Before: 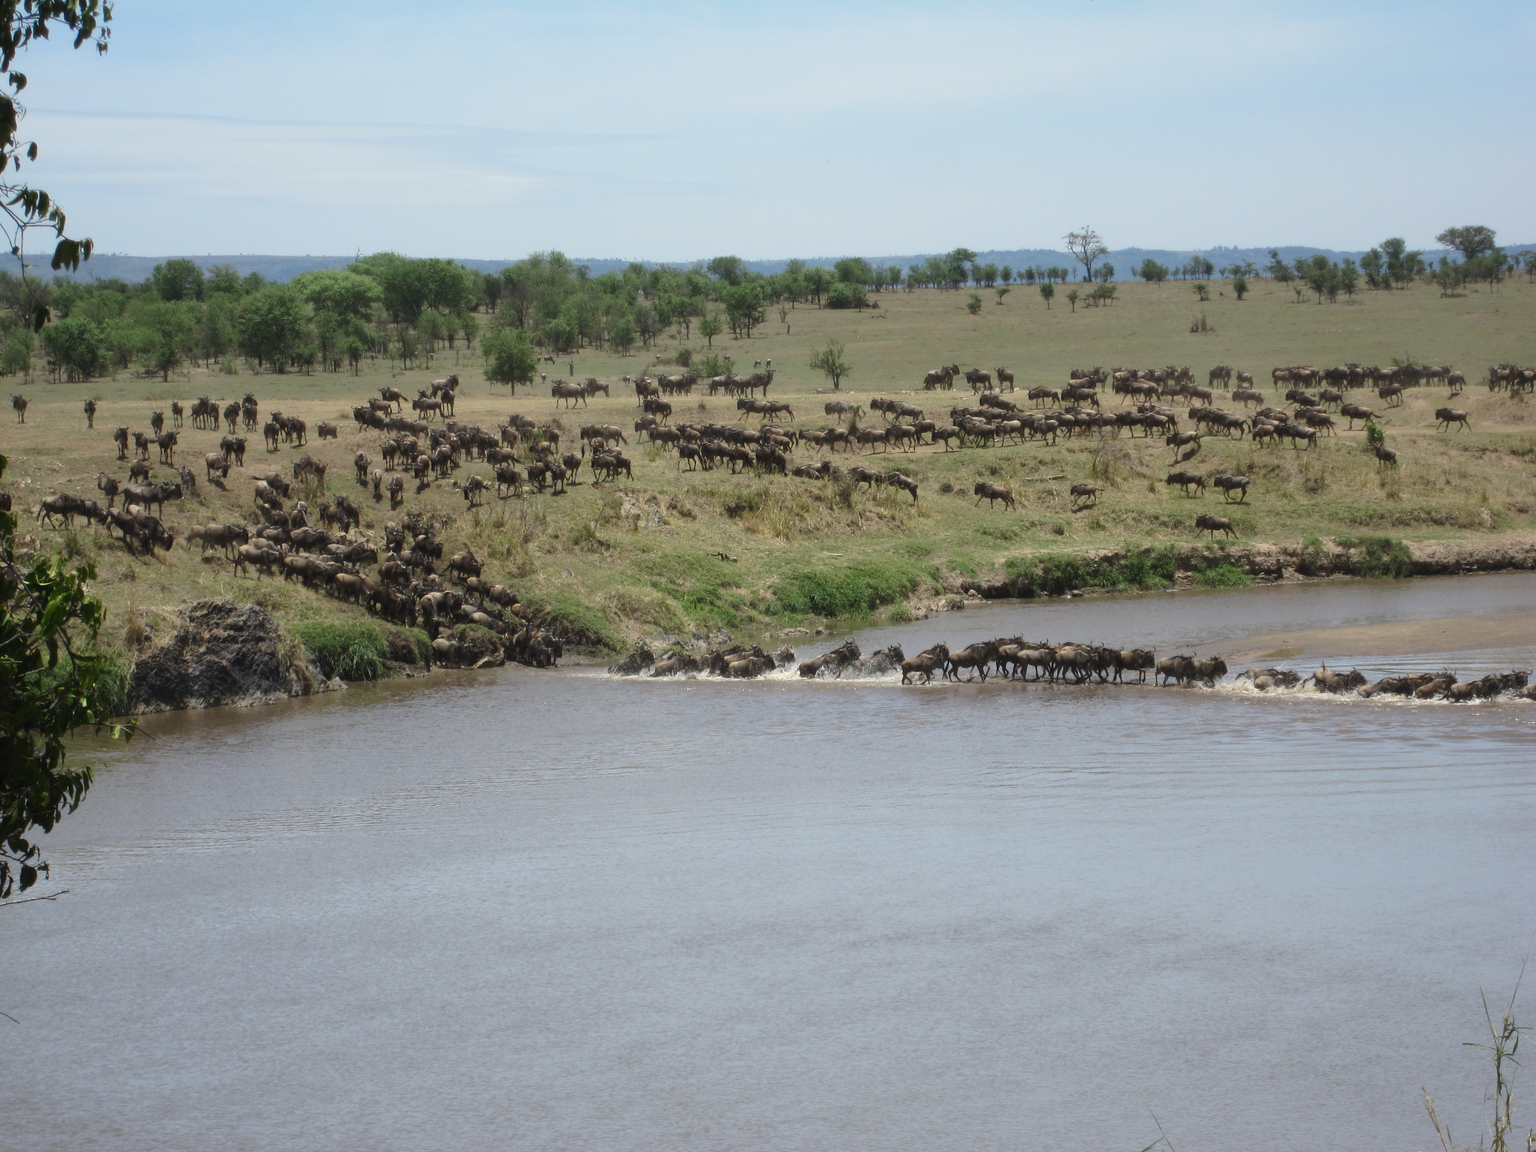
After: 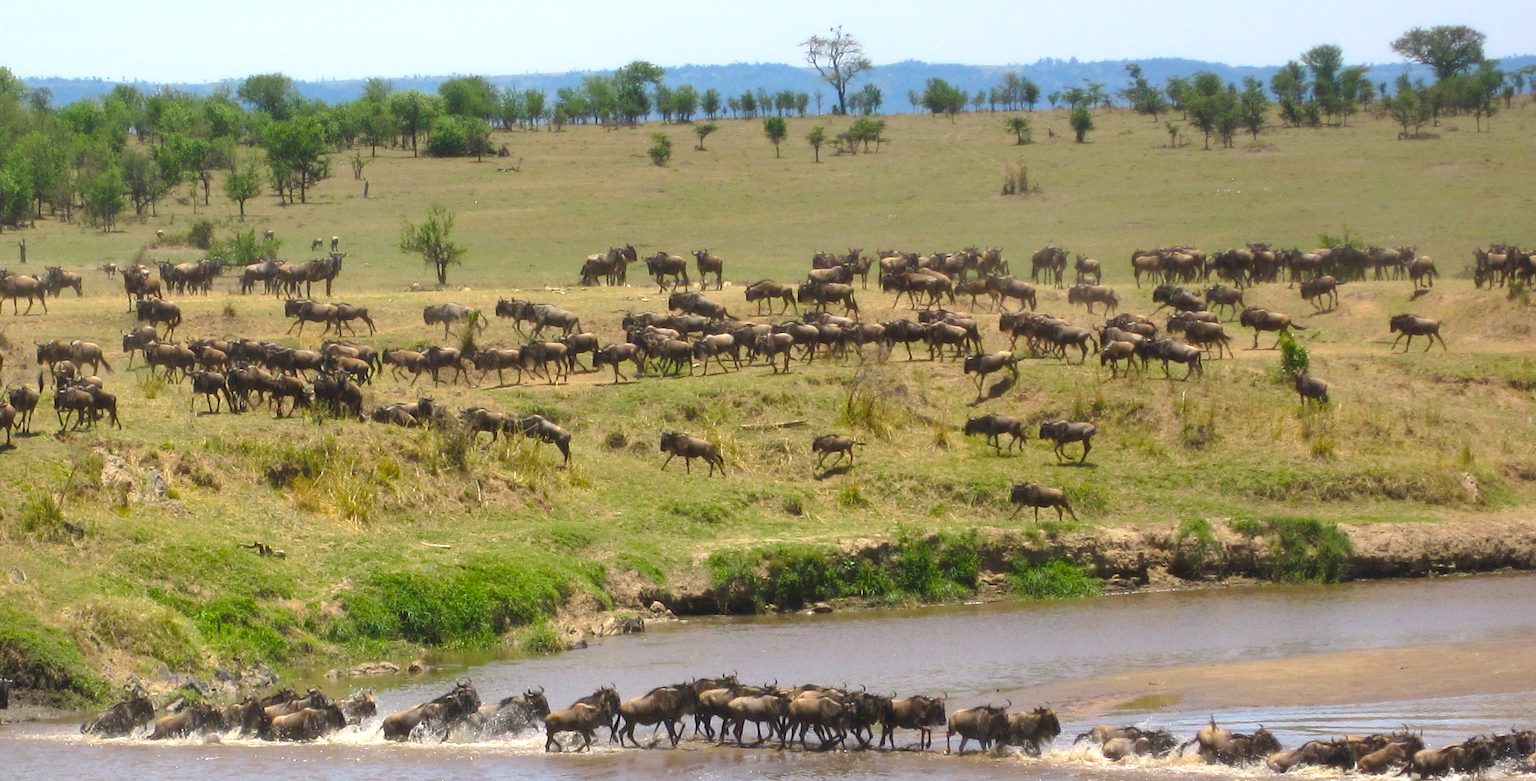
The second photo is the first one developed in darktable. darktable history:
crop: left 36.295%, top 18.201%, right 0.481%, bottom 38.916%
color balance rgb: highlights gain › chroma 0.971%, highlights gain › hue 29.5°, perceptual saturation grading › global saturation 29.373%, global vibrance 34.429%
exposure: exposure 0.558 EV, compensate highlight preservation false
